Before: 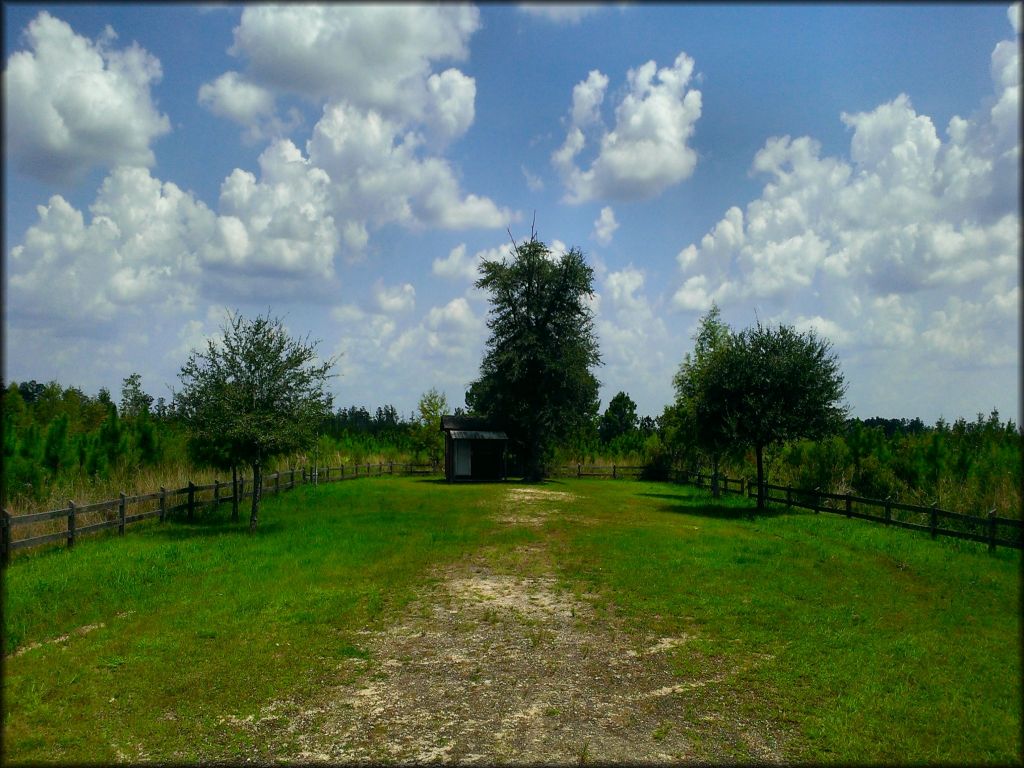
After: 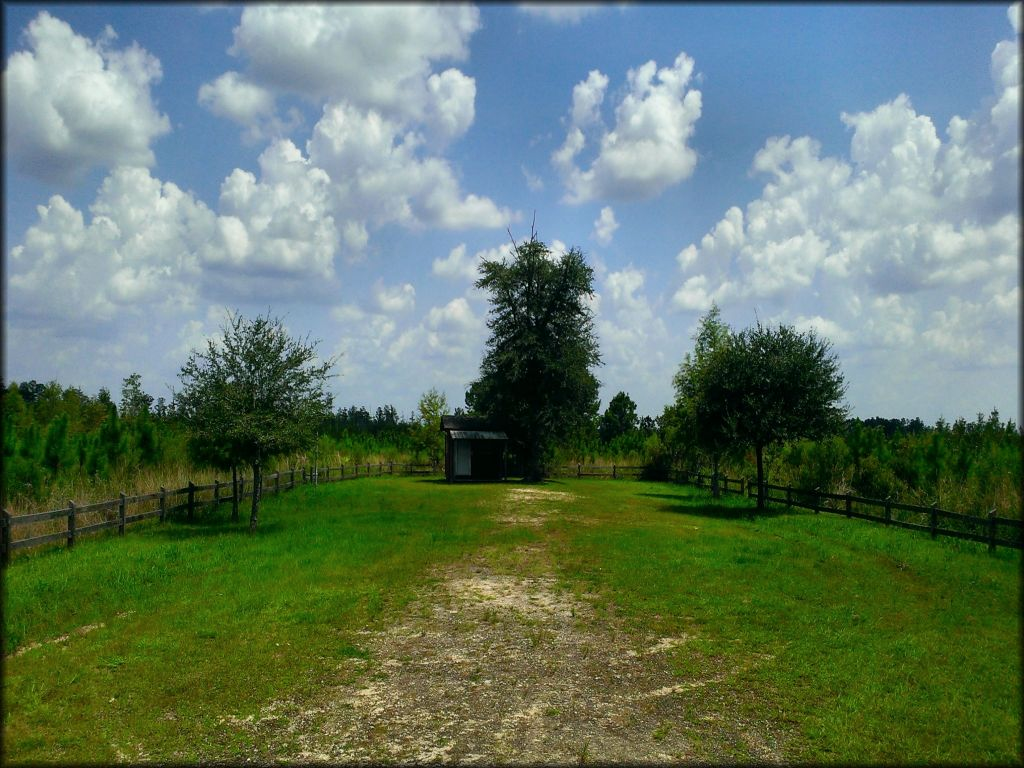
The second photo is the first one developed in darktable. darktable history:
tone curve: curves: ch0 [(0, 0) (0.003, 0.003) (0.011, 0.011) (0.025, 0.026) (0.044, 0.046) (0.069, 0.072) (0.1, 0.103) (0.136, 0.141) (0.177, 0.184) (0.224, 0.233) (0.277, 0.287) (0.335, 0.348) (0.399, 0.414) (0.468, 0.486) (0.543, 0.563) (0.623, 0.647) (0.709, 0.736) (0.801, 0.831) (0.898, 0.92) (1, 1)], color space Lab, independent channels, preserve colors none
